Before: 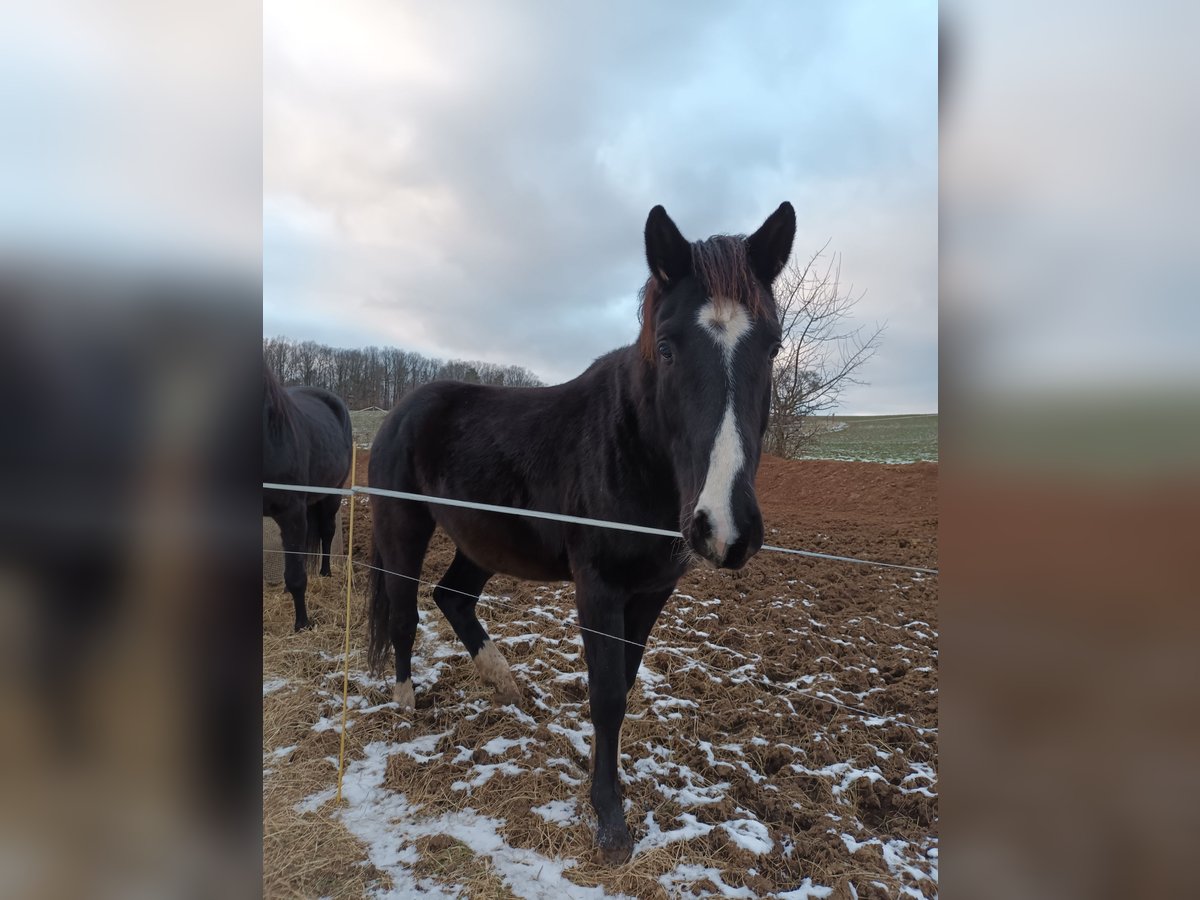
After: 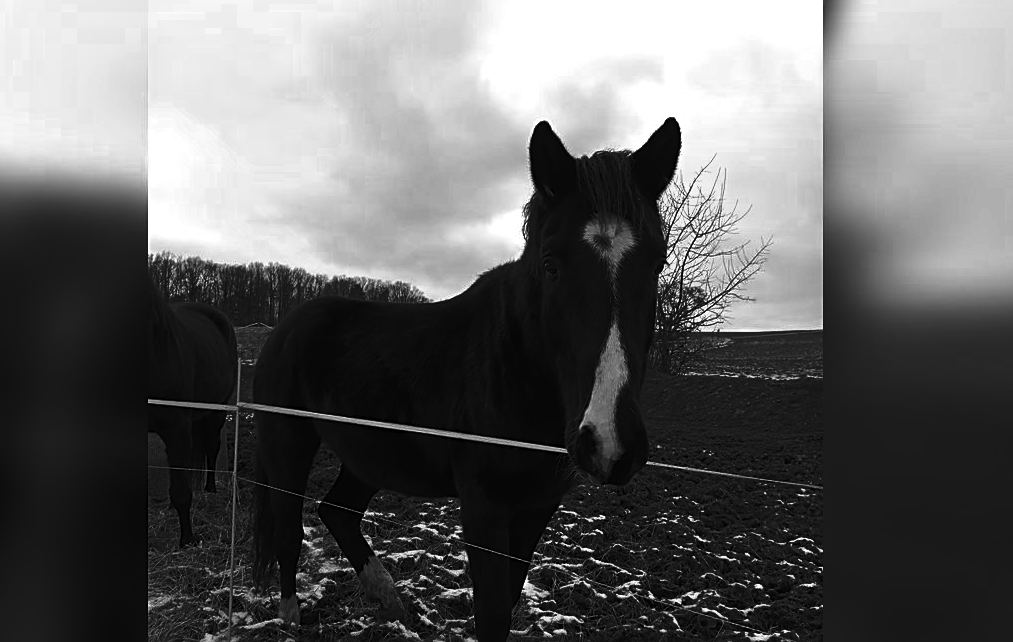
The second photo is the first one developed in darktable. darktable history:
sharpen: on, module defaults
color balance rgb: perceptual saturation grading › global saturation 0.836%, global vibrance 45.759%
tone curve: curves: ch0 [(0, 0) (0.187, 0.12) (0.392, 0.438) (0.704, 0.86) (0.858, 0.938) (1, 0.981)]; ch1 [(0, 0) (0.402, 0.36) (0.476, 0.456) (0.498, 0.501) (0.518, 0.521) (0.58, 0.598) (0.619, 0.663) (0.692, 0.744) (1, 1)]; ch2 [(0, 0) (0.427, 0.417) (0.483, 0.481) (0.503, 0.503) (0.526, 0.53) (0.563, 0.585) (0.626, 0.703) (0.699, 0.753) (0.997, 0.858)], color space Lab, independent channels, preserve colors none
exposure: exposure -1.95 EV, compensate highlight preservation false
crop and rotate: left 9.643%, top 9.392%, right 5.907%, bottom 19.213%
contrast brightness saturation: contrast 0.829, brightness 0.604, saturation 0.602
color zones: curves: ch0 [(0, 0.613) (0.01, 0.613) (0.245, 0.448) (0.498, 0.529) (0.642, 0.665) (0.879, 0.777) (0.99, 0.613)]; ch1 [(0, 0) (0.143, 0) (0.286, 0) (0.429, 0) (0.571, 0) (0.714, 0) (0.857, 0)]
